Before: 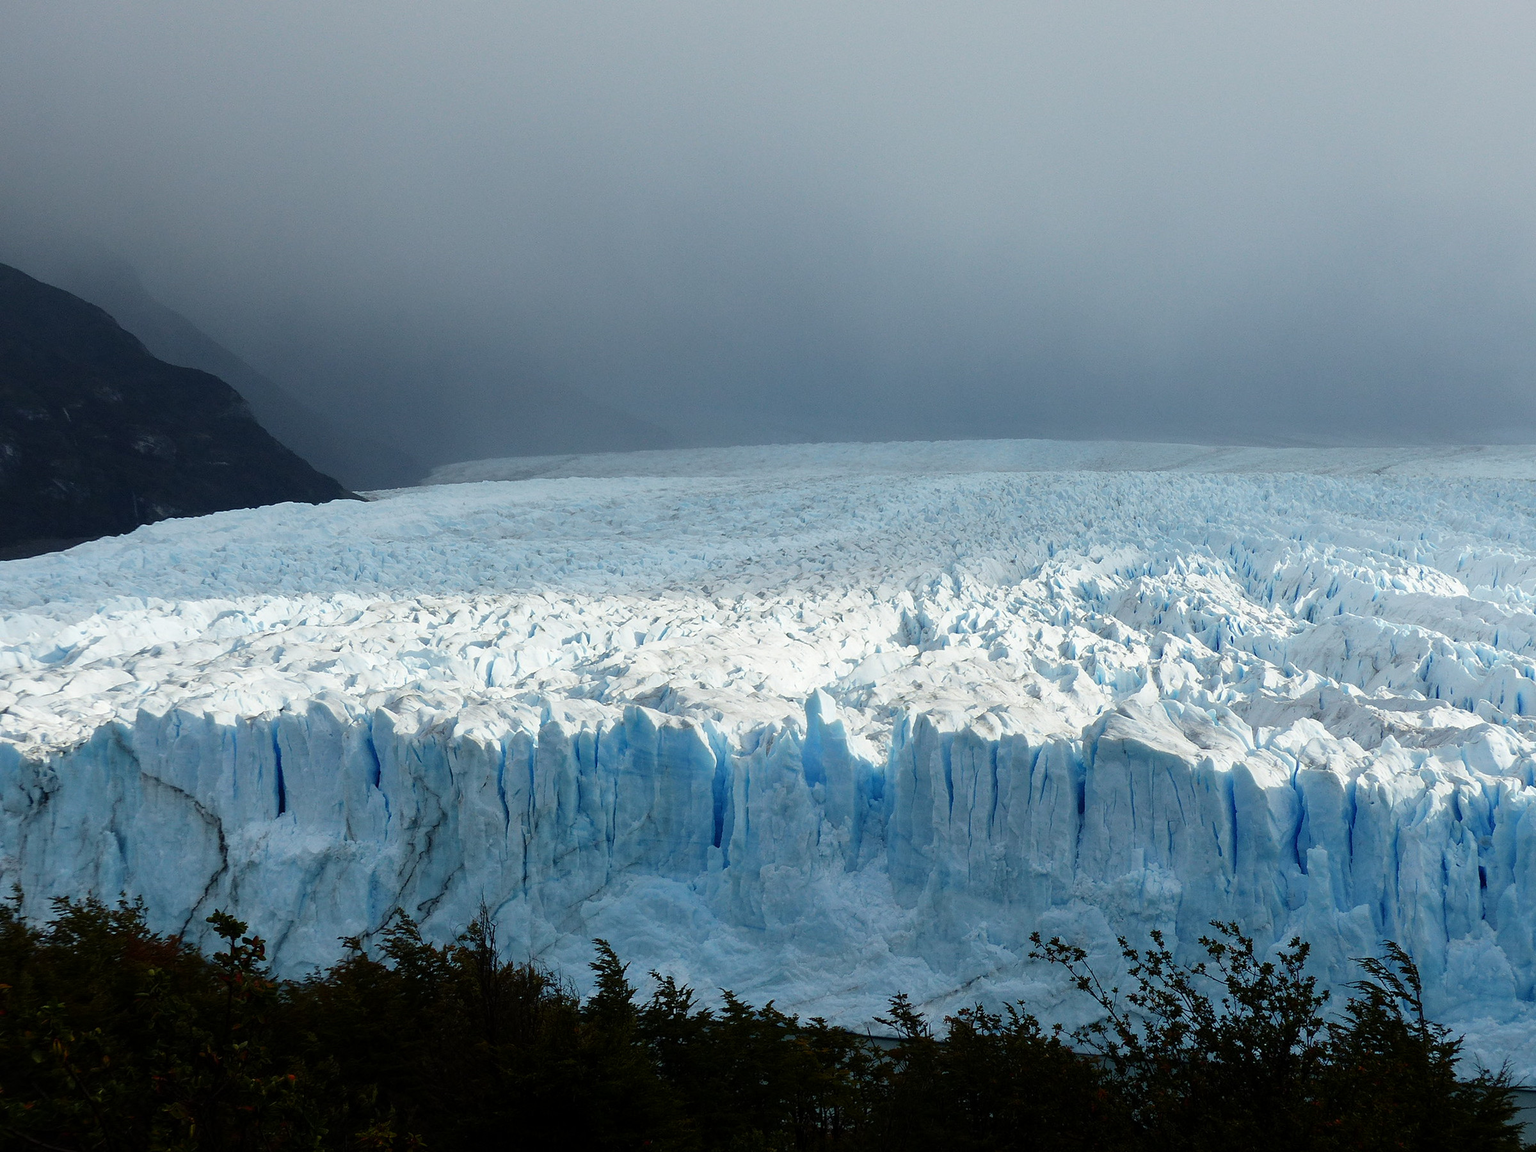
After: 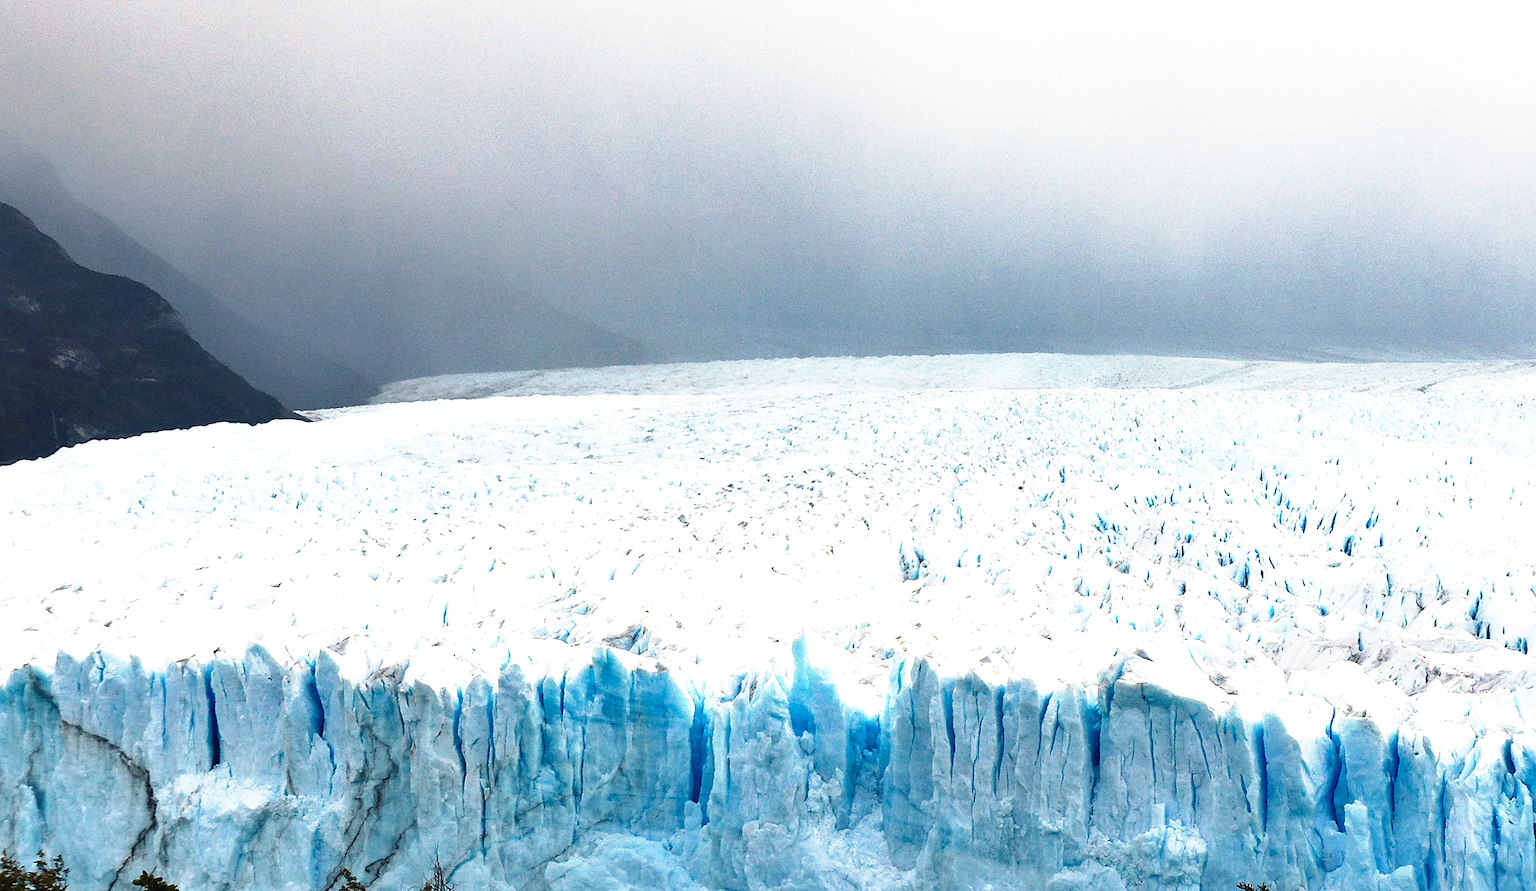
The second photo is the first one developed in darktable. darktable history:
white balance: red 1.127, blue 0.943
crop: left 5.596%, top 10.314%, right 3.534%, bottom 19.395%
tone curve: curves: ch0 [(0, 0) (0.003, 0.028) (0.011, 0.028) (0.025, 0.026) (0.044, 0.036) (0.069, 0.06) (0.1, 0.101) (0.136, 0.15) (0.177, 0.203) (0.224, 0.271) (0.277, 0.345) (0.335, 0.422) (0.399, 0.515) (0.468, 0.611) (0.543, 0.716) (0.623, 0.826) (0.709, 0.942) (0.801, 0.992) (0.898, 1) (1, 1)], preserve colors none
exposure: black level correction -0.002, exposure 0.54 EV, compensate highlight preservation false
shadows and highlights: soften with gaussian
